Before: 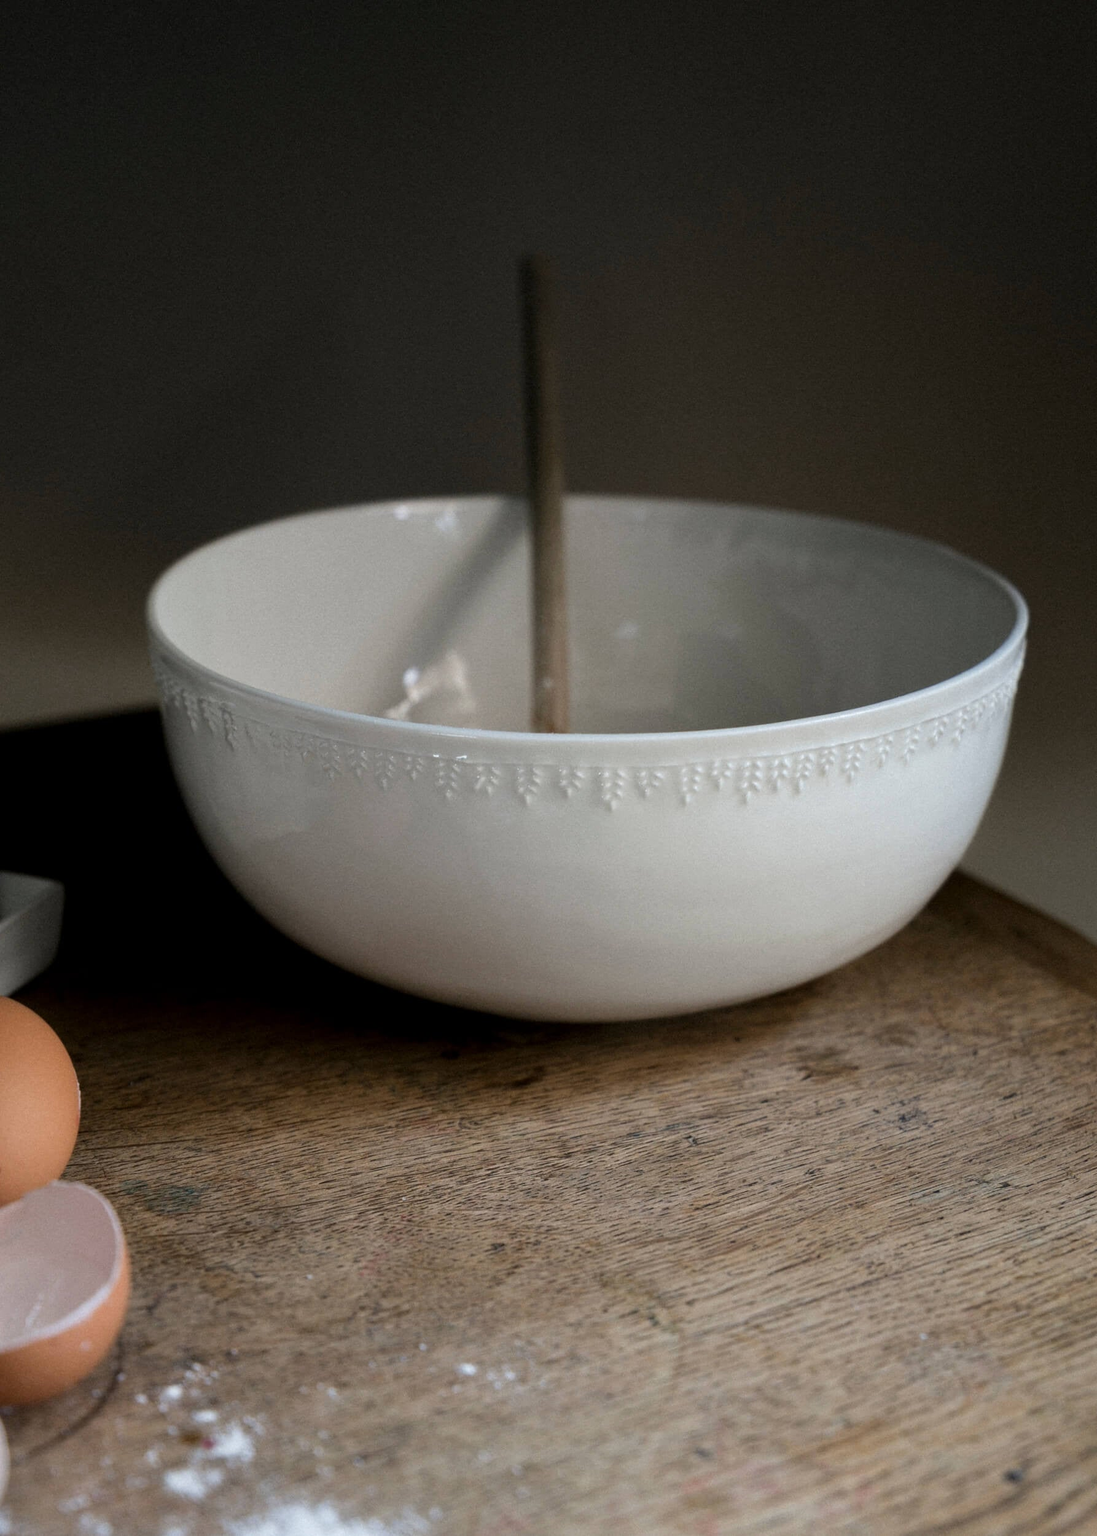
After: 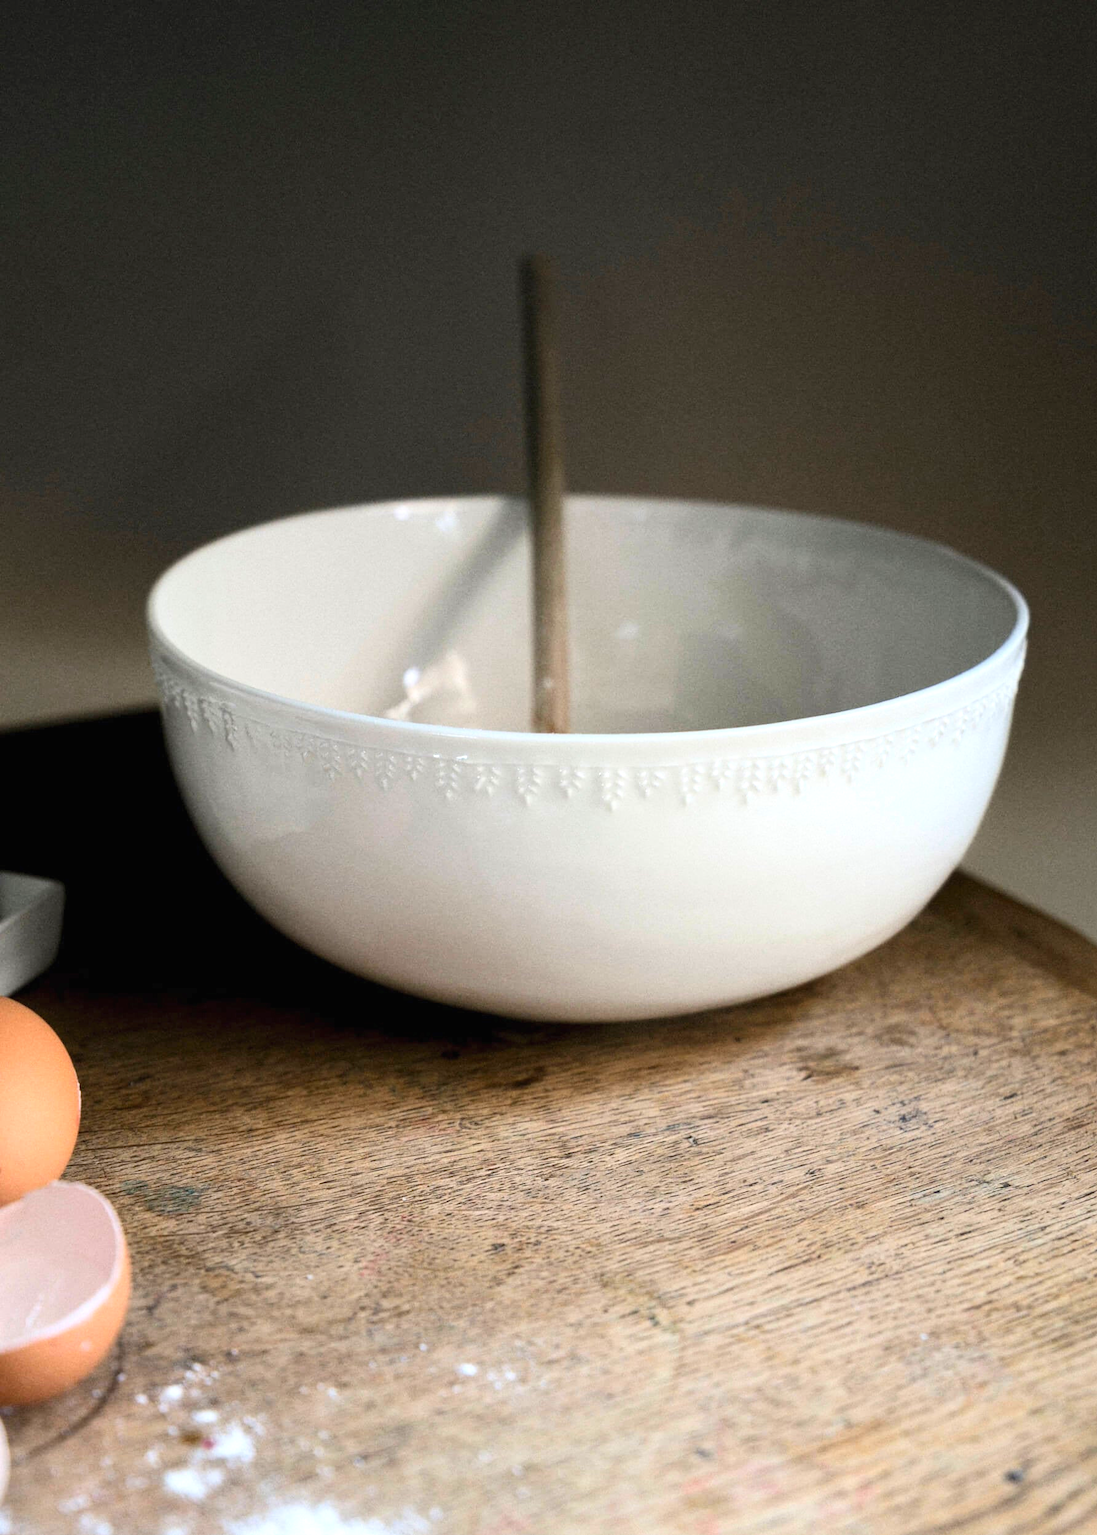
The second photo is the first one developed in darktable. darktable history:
exposure: black level correction 0, exposure 0.7 EV, compensate exposure bias true, compensate highlight preservation false
contrast brightness saturation: contrast 0.2, brightness 0.16, saturation 0.22
